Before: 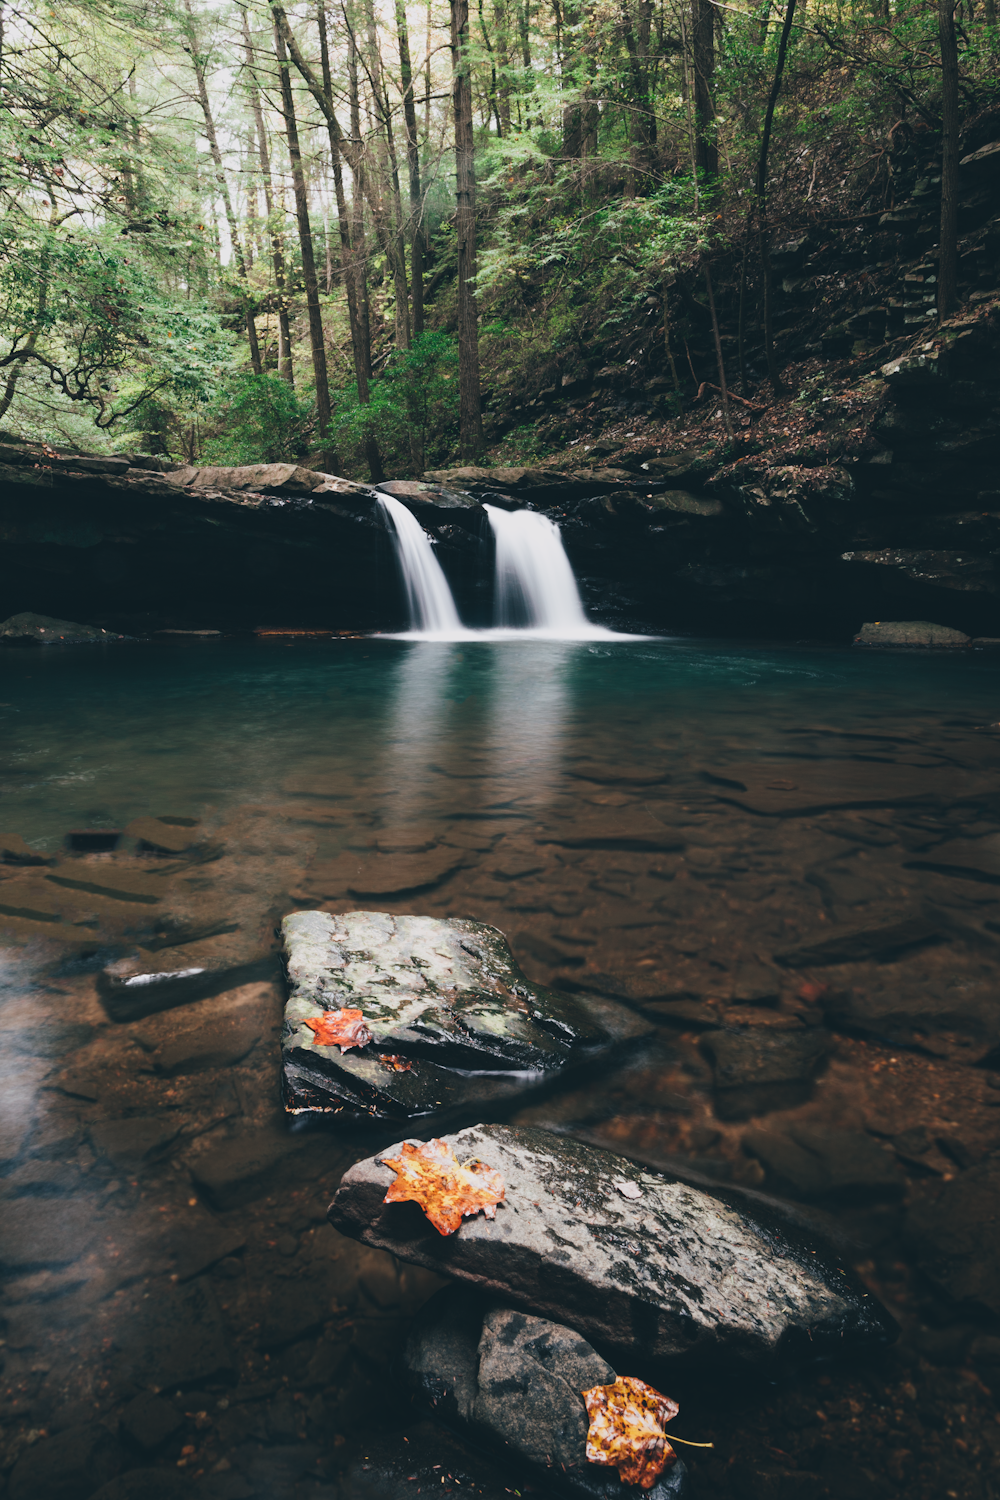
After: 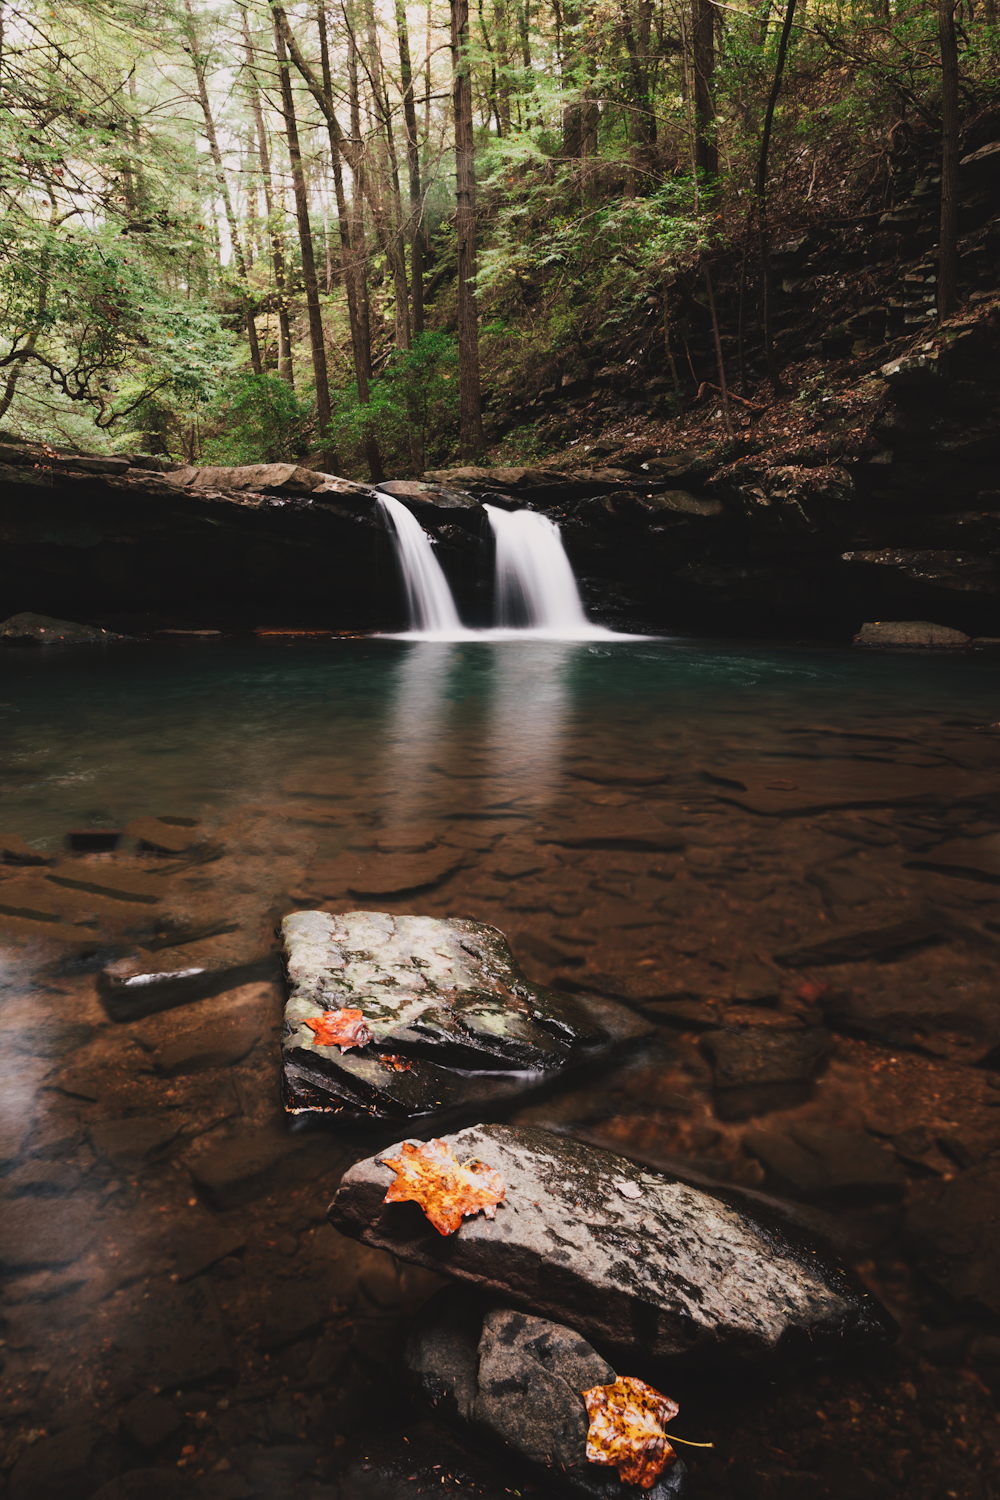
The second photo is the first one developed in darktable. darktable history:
exposure: compensate highlight preservation false
rgb levels: mode RGB, independent channels, levels [[0, 0.5, 1], [0, 0.521, 1], [0, 0.536, 1]]
